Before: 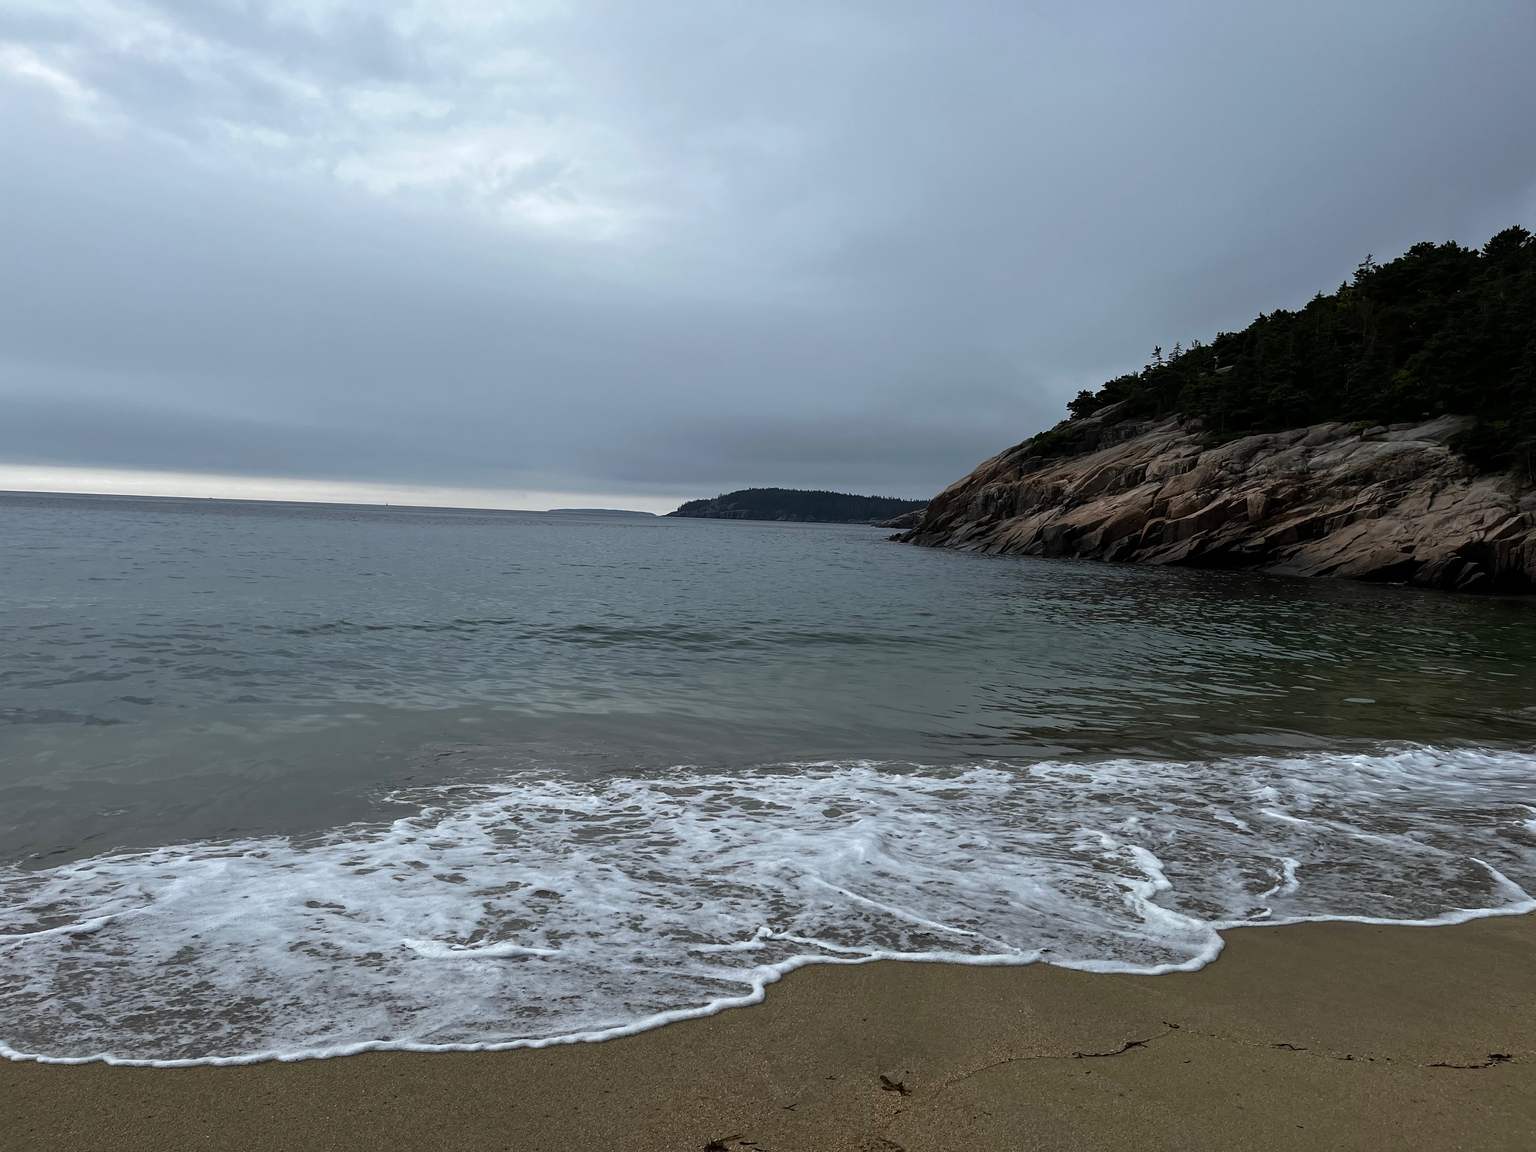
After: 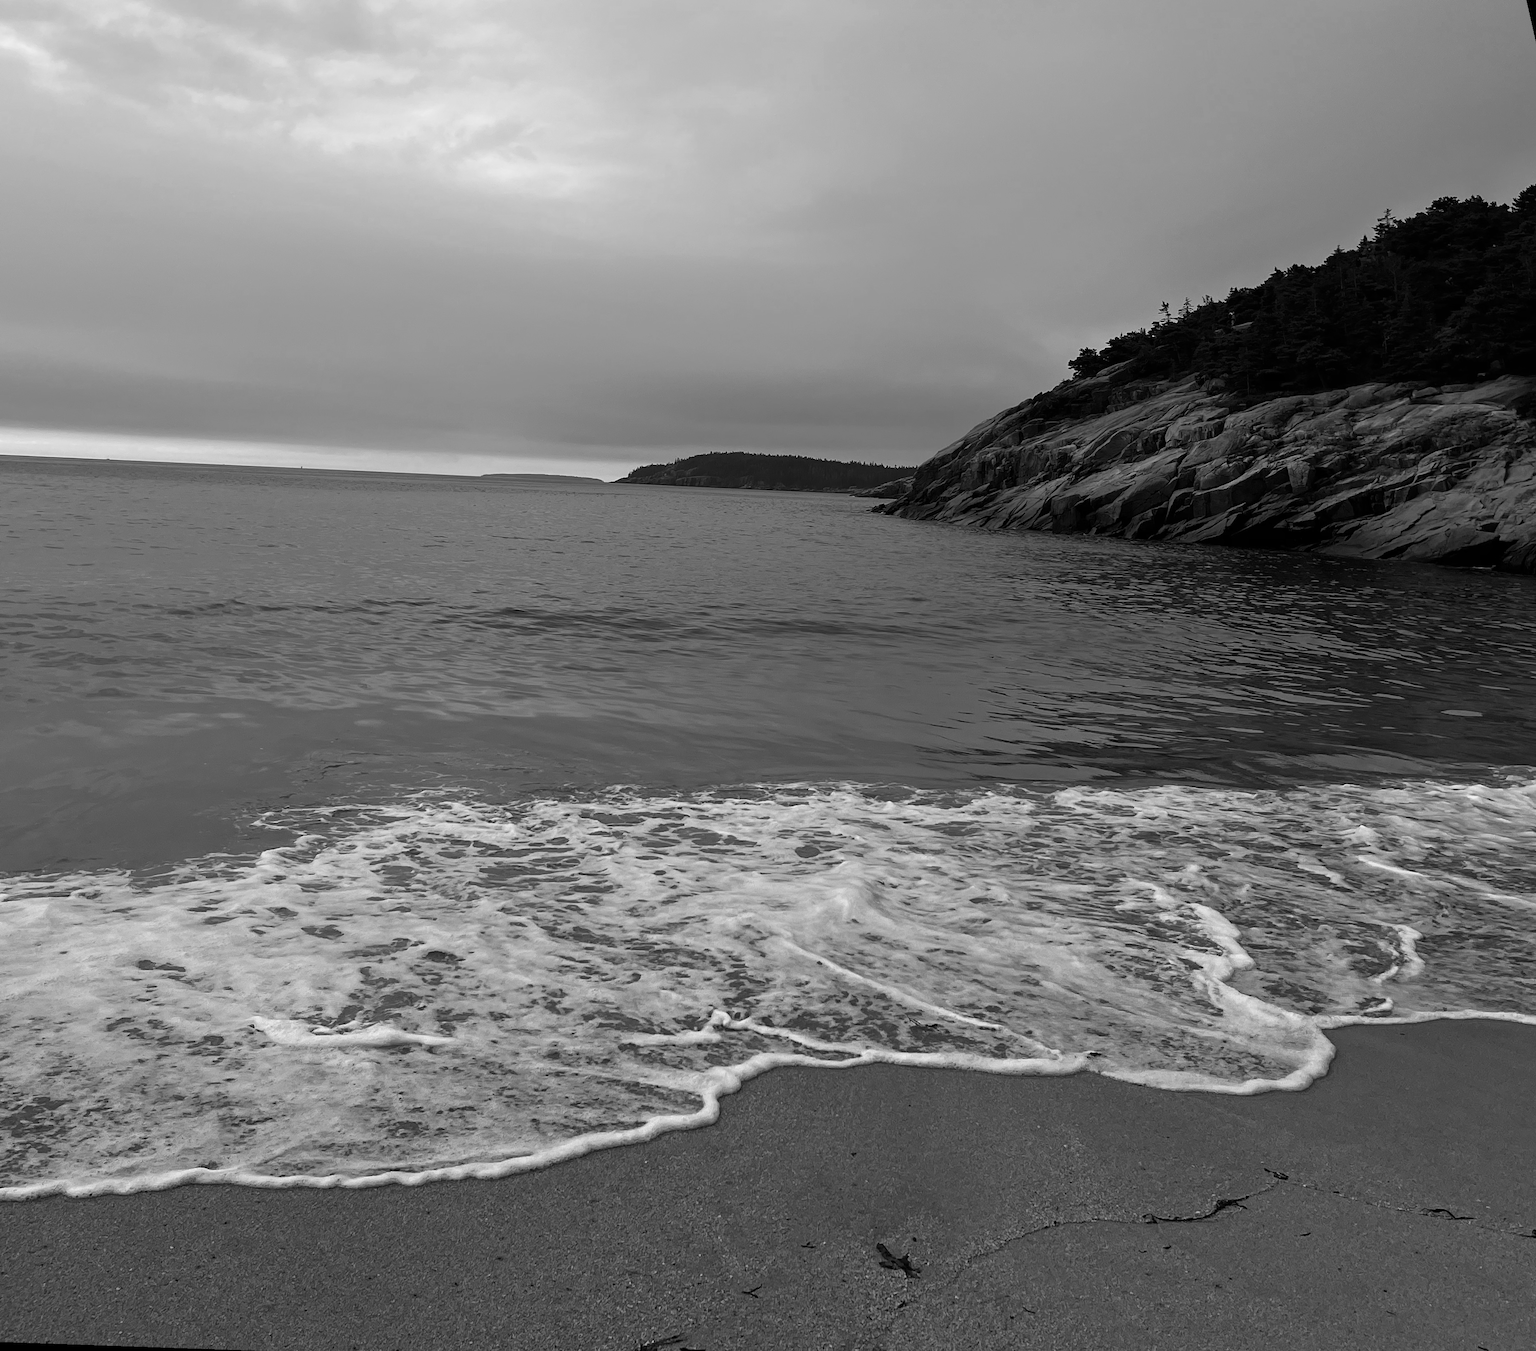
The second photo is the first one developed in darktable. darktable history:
rotate and perspective: rotation 0.72°, lens shift (vertical) -0.352, lens shift (horizontal) -0.051, crop left 0.152, crop right 0.859, crop top 0.019, crop bottom 0.964
monochrome: a -35.87, b 49.73, size 1.7
